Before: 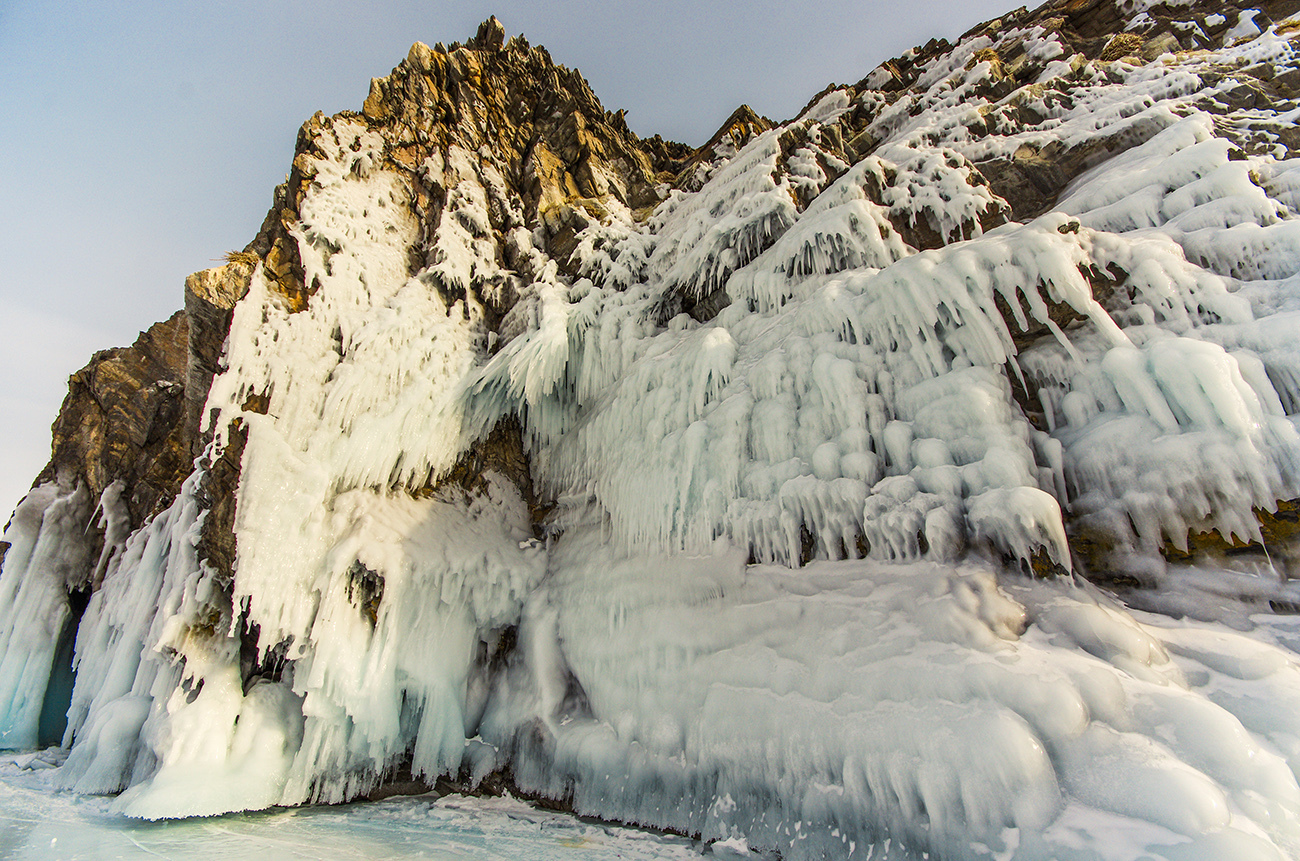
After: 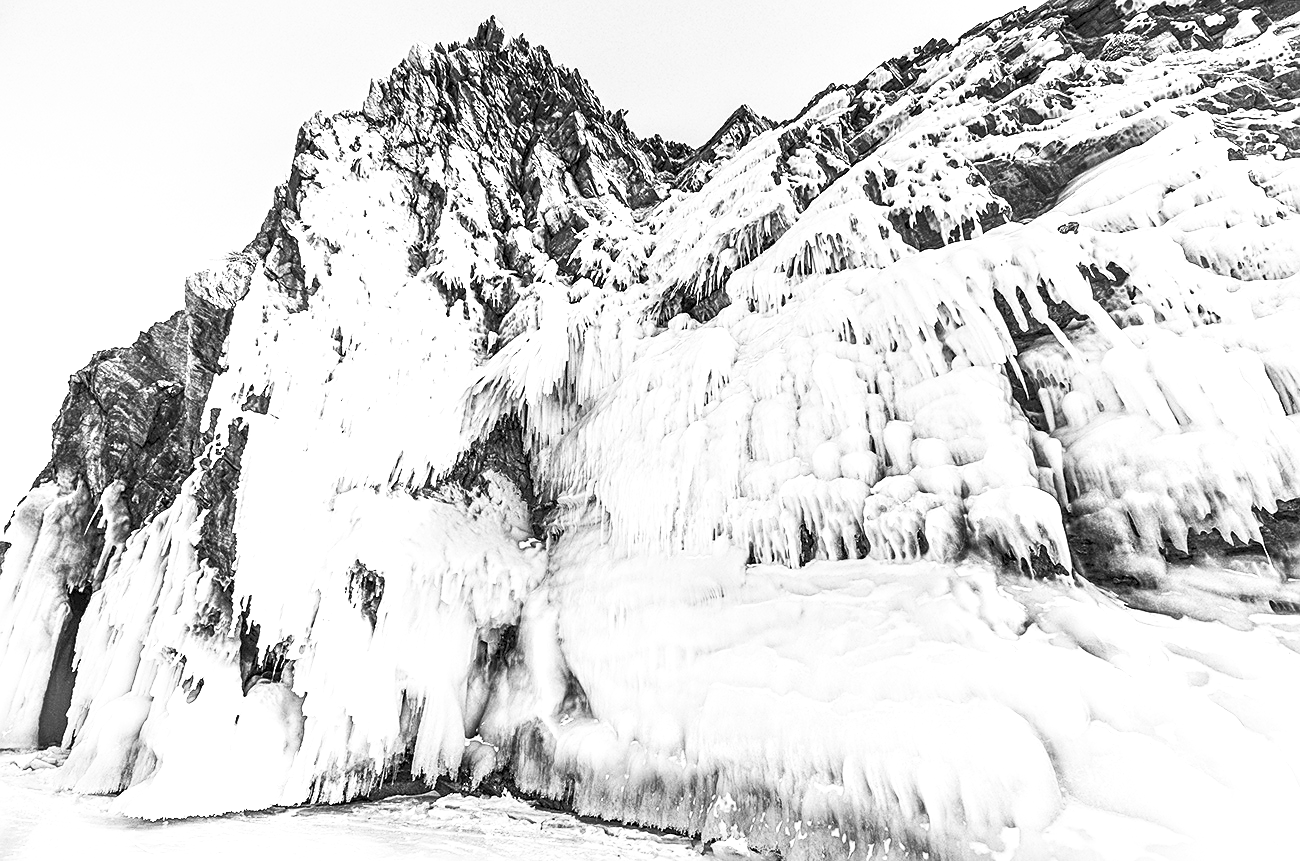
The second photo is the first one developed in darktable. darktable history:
exposure: exposure 0.493 EV, compensate highlight preservation false
contrast brightness saturation: contrast 0.53, brightness 0.47, saturation -1
local contrast: highlights 99%, shadows 86%, detail 160%, midtone range 0.2
color balance rgb: linear chroma grading › shadows -3%, linear chroma grading › highlights -4%
sharpen: on, module defaults
